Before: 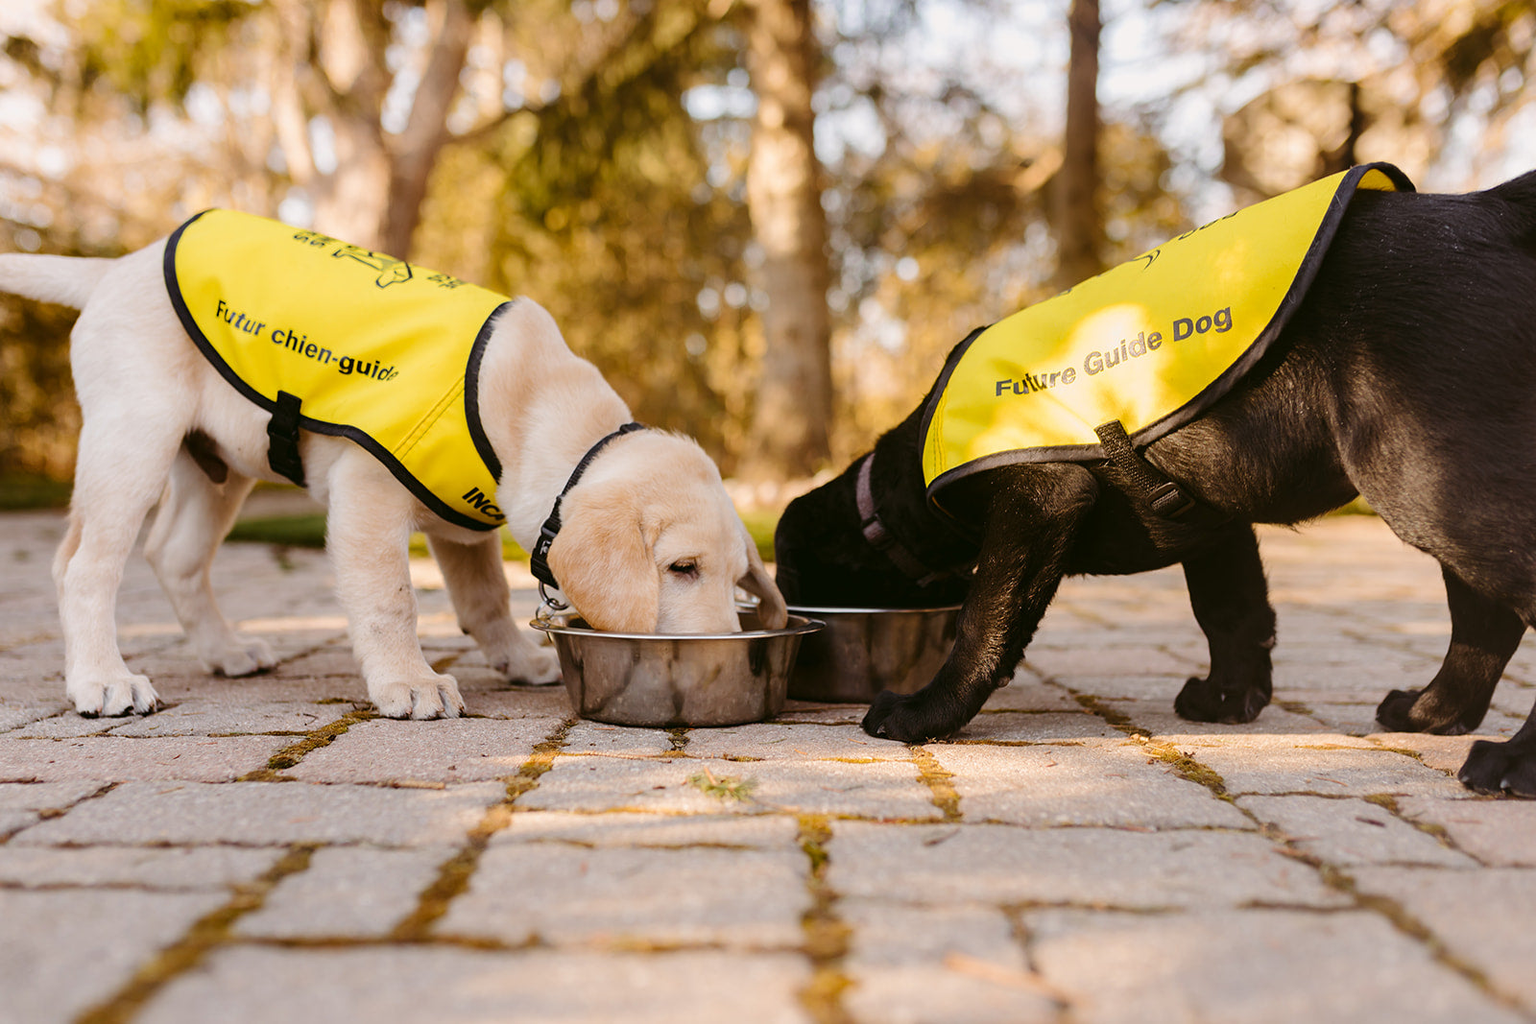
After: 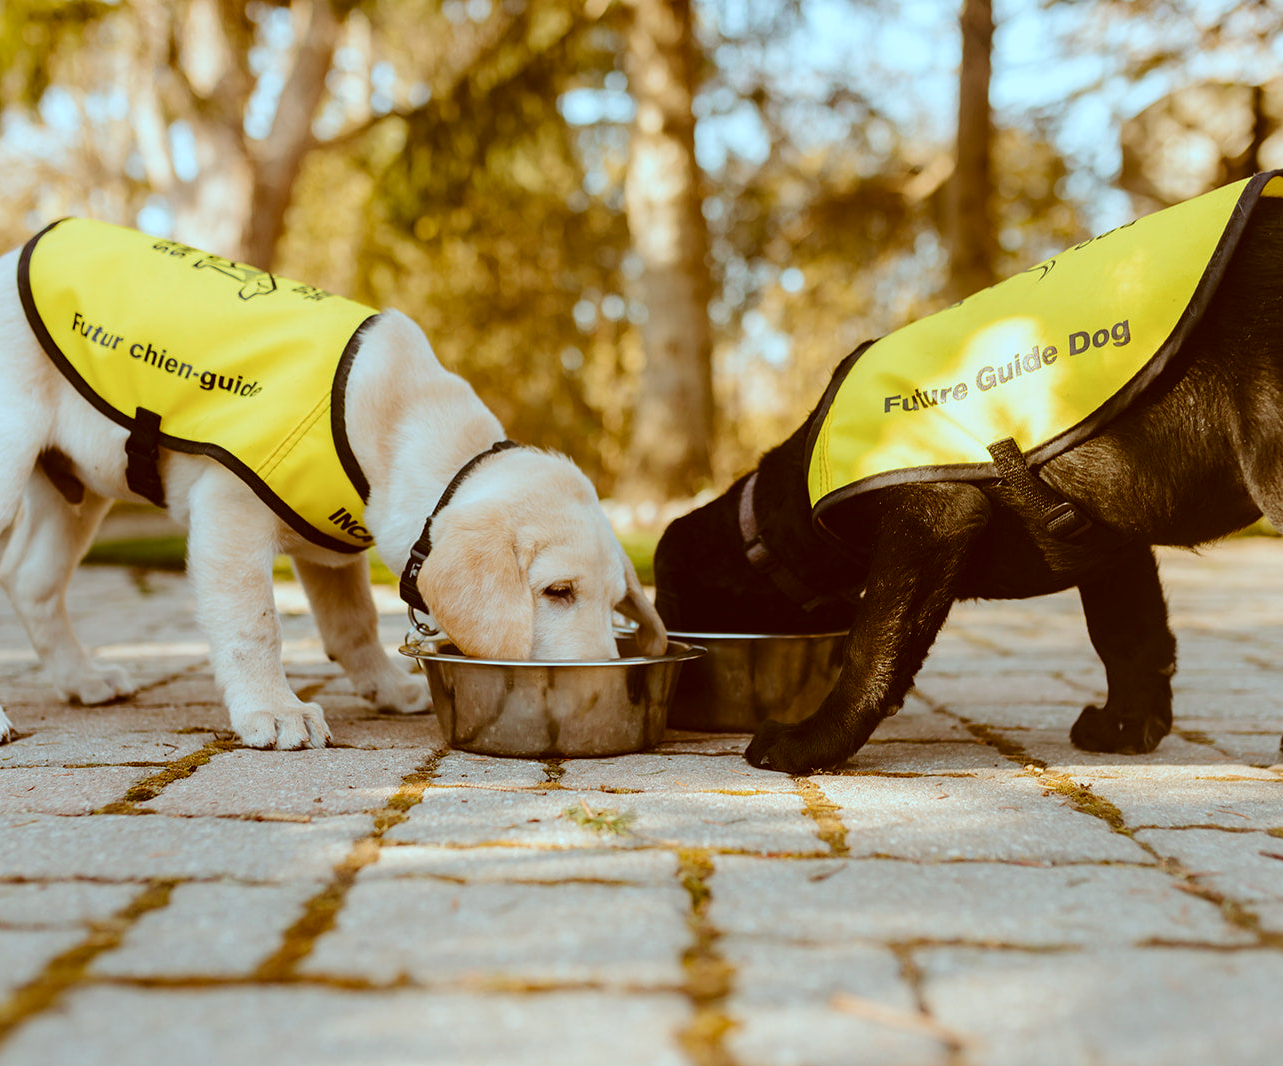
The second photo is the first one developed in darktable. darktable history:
crop and rotate: left 9.597%, right 10.195%
color correction: highlights a* -14.62, highlights b* -16.22, shadows a* 10.12, shadows b* 29.4
